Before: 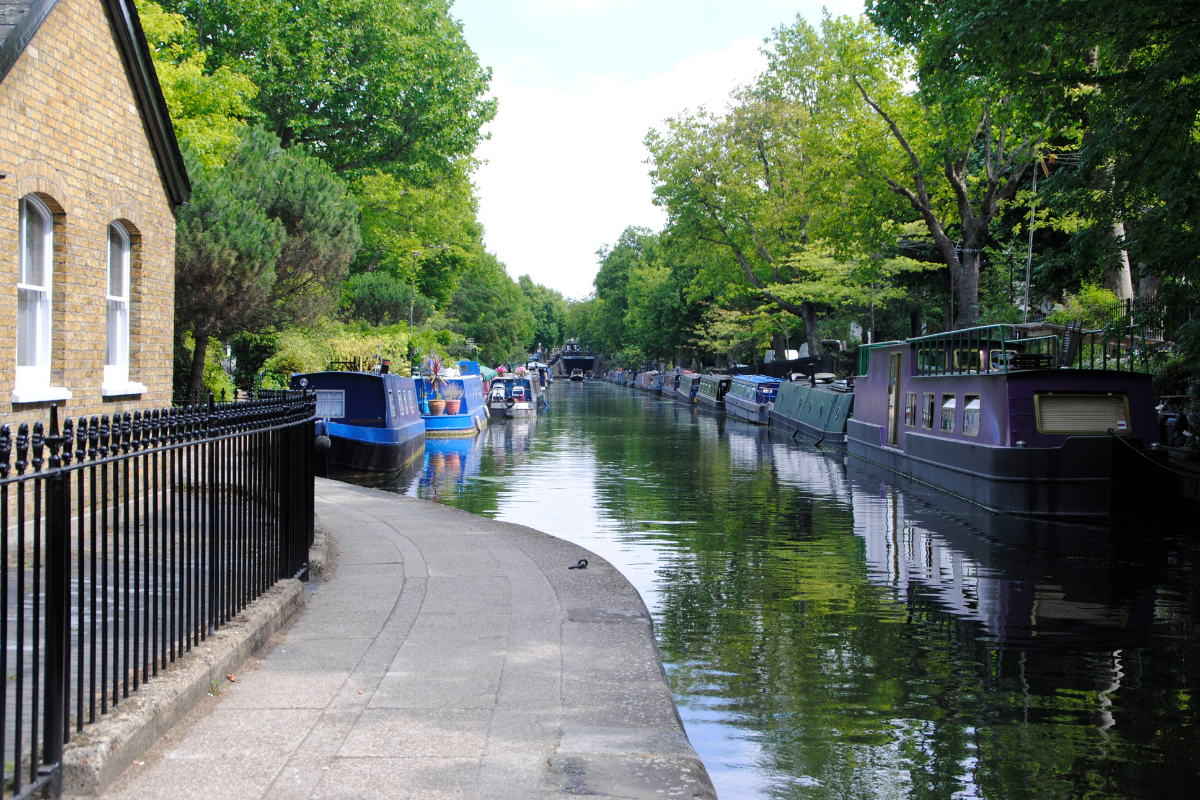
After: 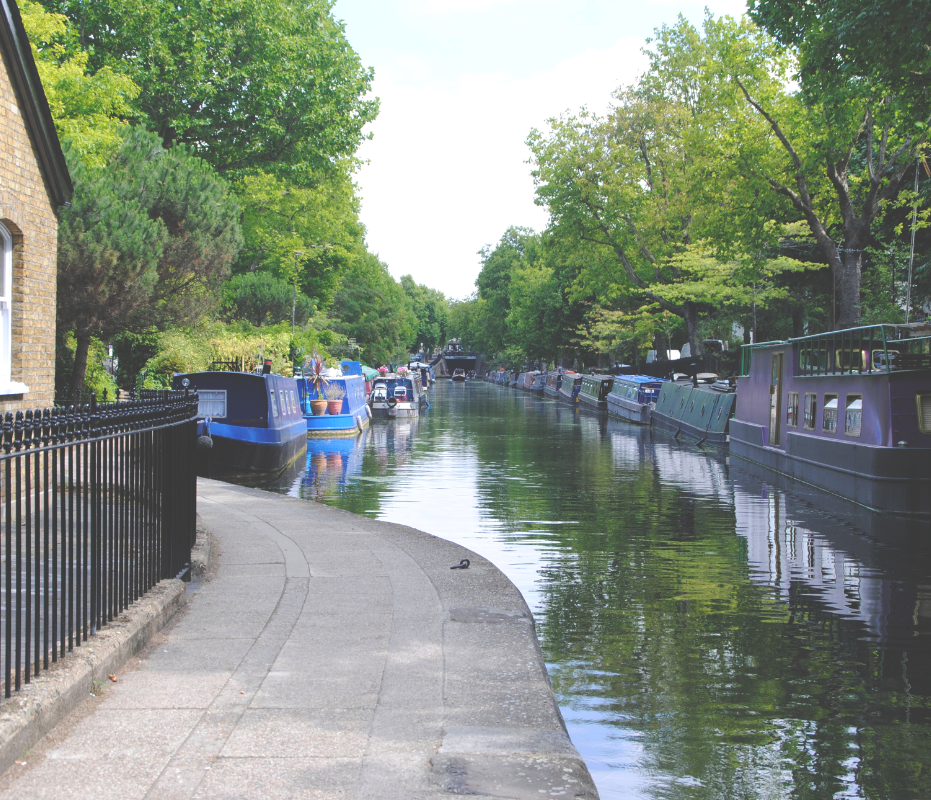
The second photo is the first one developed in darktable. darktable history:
crop: left 9.847%, right 12.503%
exposure: black level correction -0.039, exposure 0.06 EV, compensate highlight preservation false
